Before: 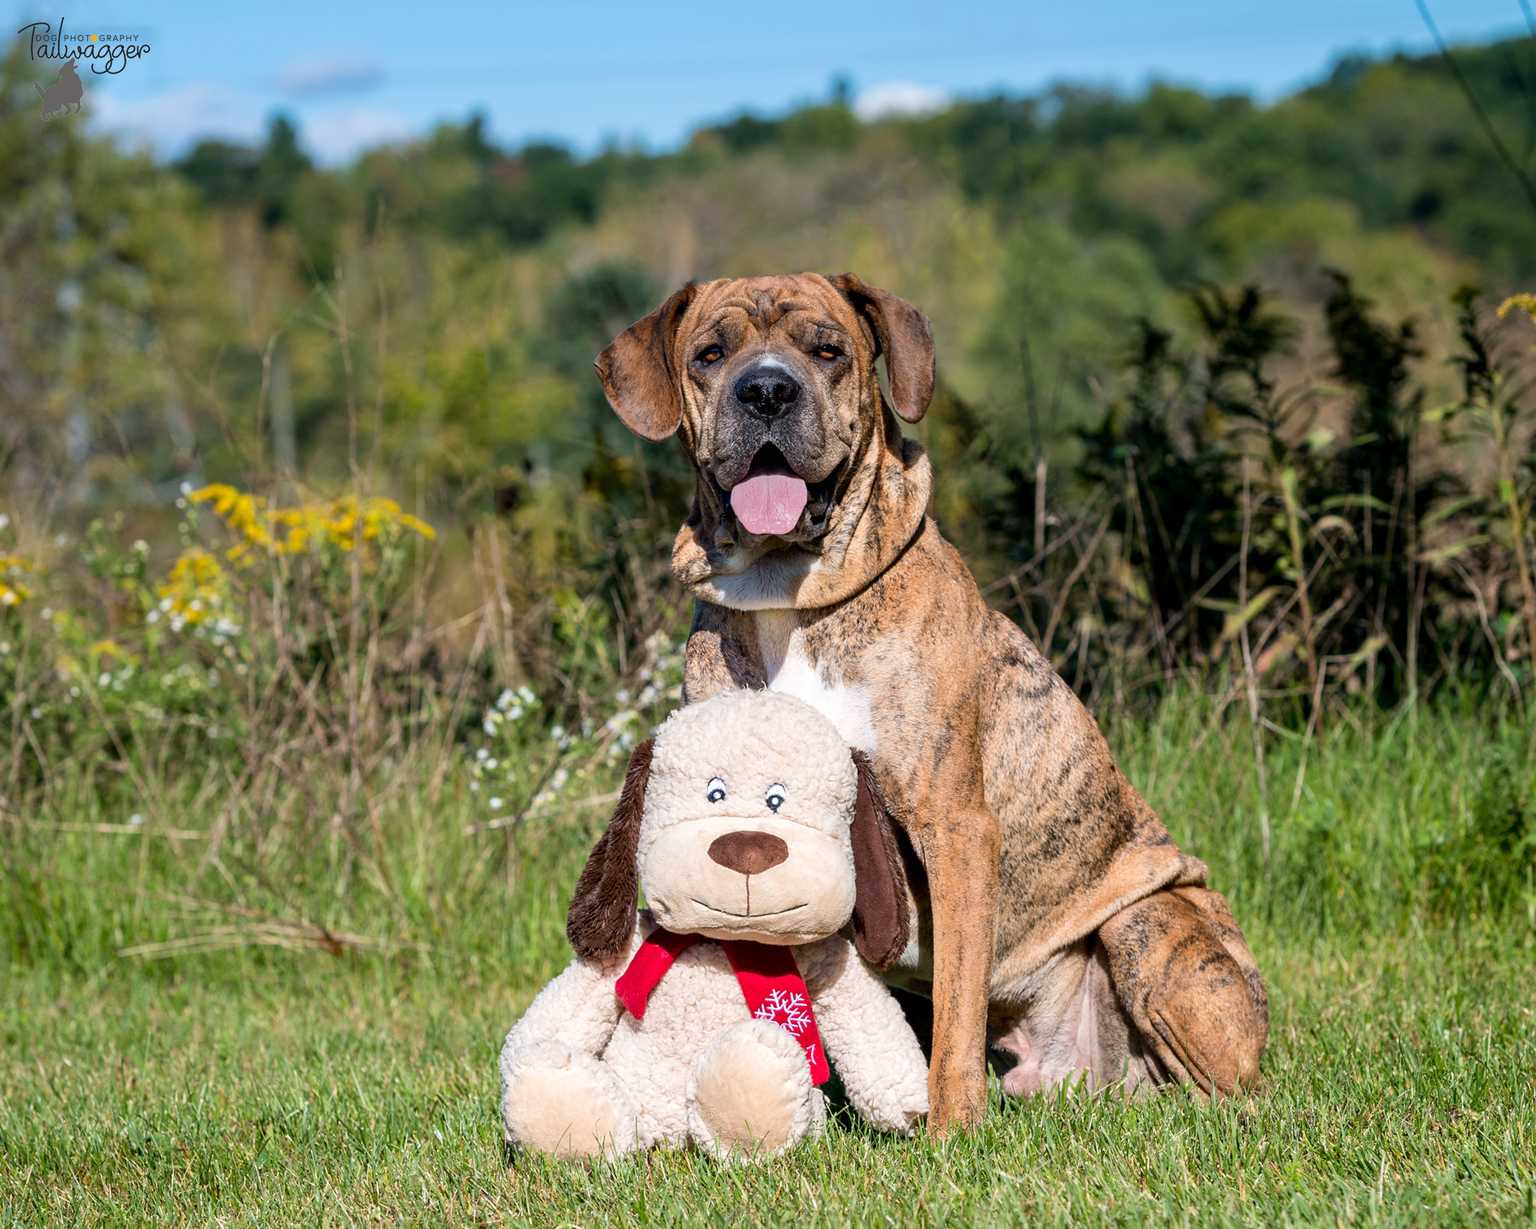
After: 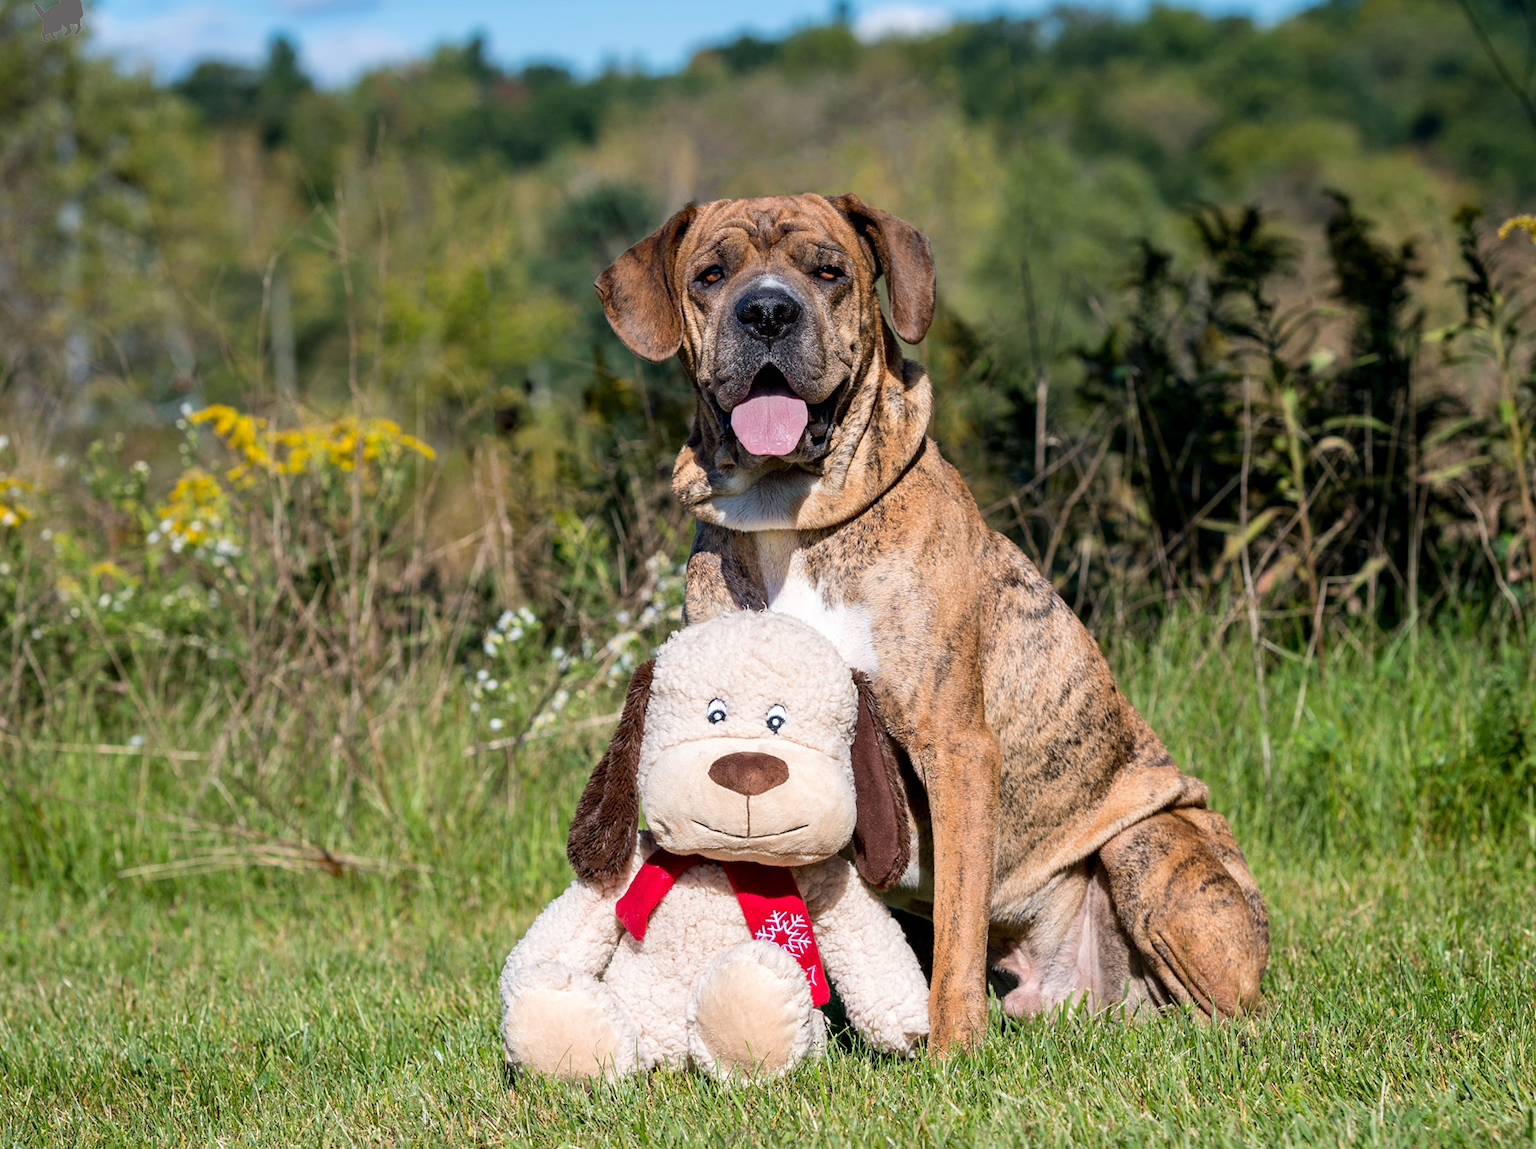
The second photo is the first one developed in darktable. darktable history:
crop and rotate: top 6.511%
